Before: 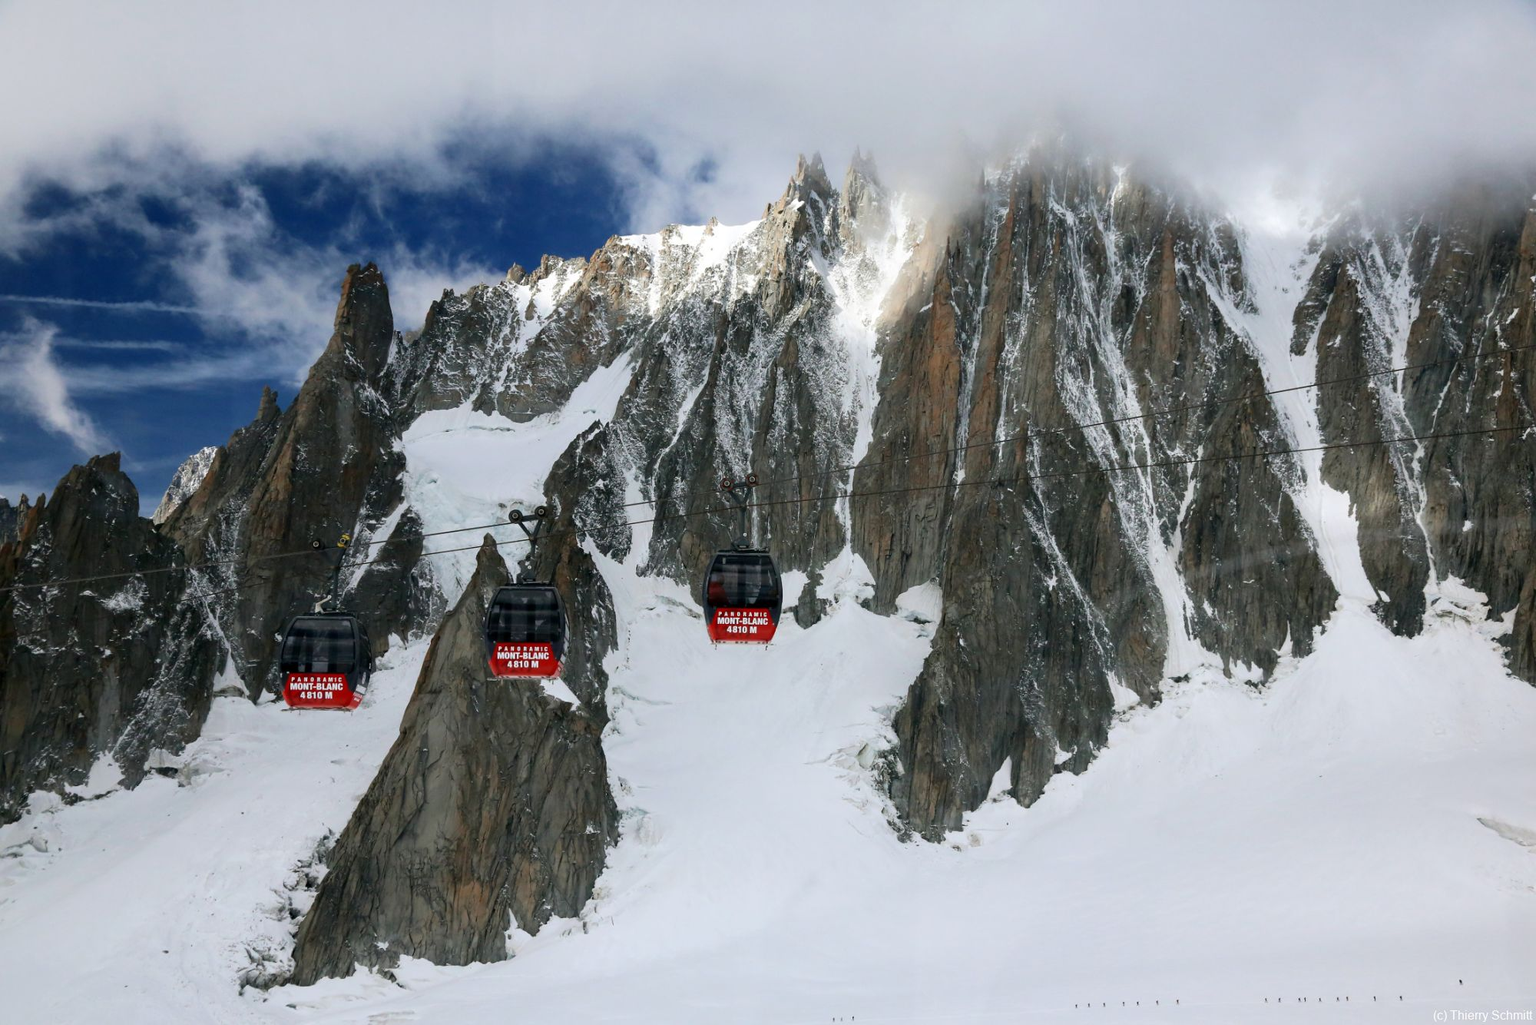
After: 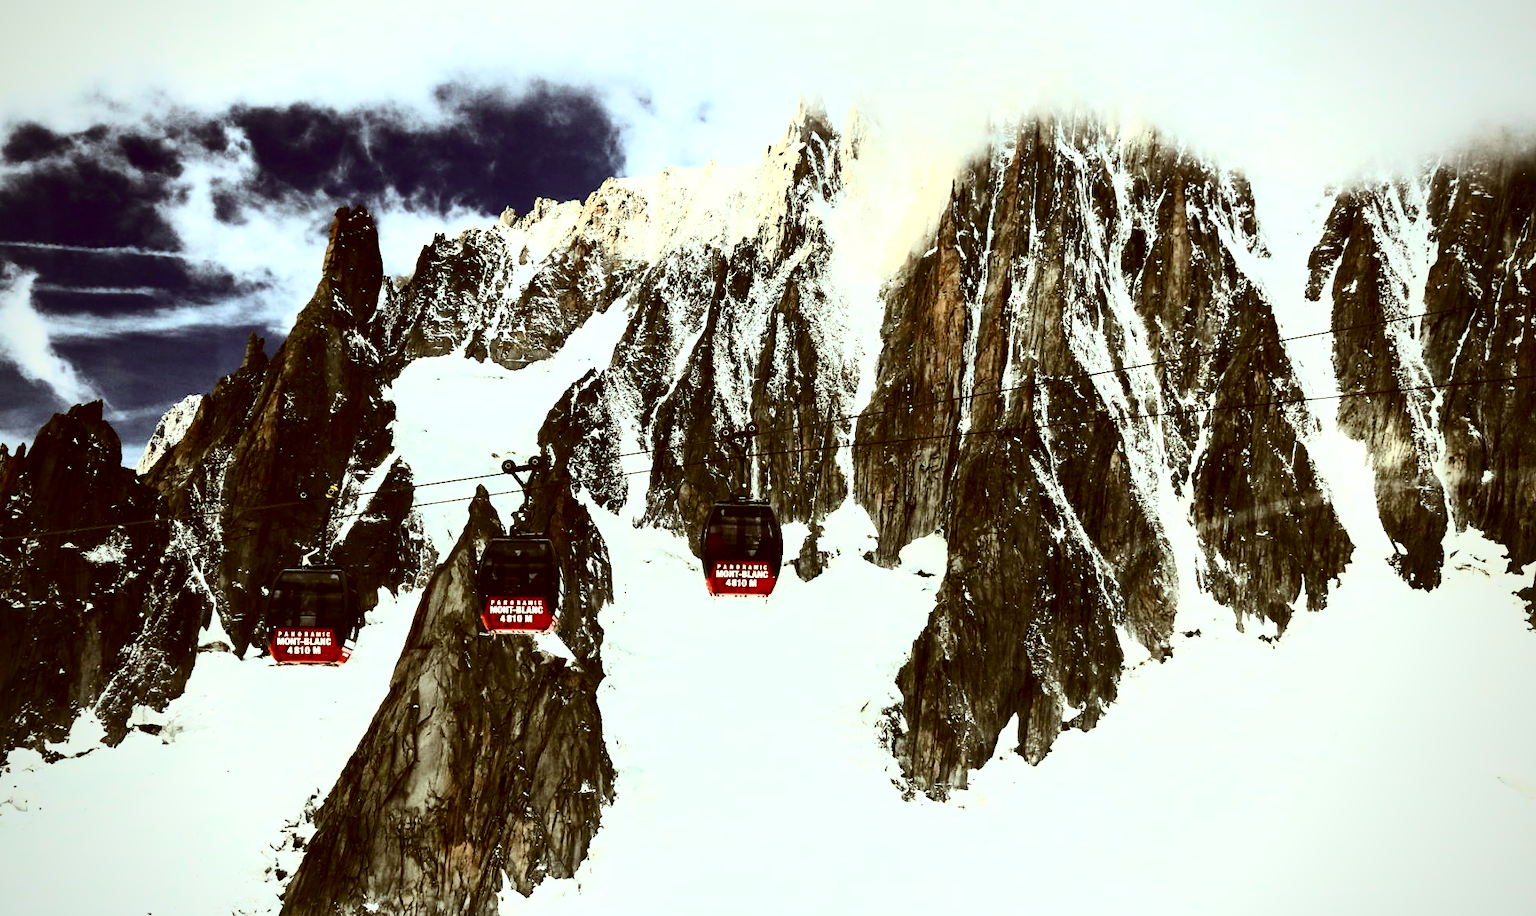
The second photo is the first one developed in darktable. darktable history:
local contrast: mode bilateral grid, contrast 24, coarseness 60, detail 152%, midtone range 0.2
crop: left 1.354%, top 6.146%, right 1.307%, bottom 6.767%
color correction: highlights a* -6.09, highlights b* 9.1, shadows a* 10.53, shadows b* 23.51
exposure: black level correction 0, exposure 0.499 EV, compensate exposure bias true, compensate highlight preservation false
contrast brightness saturation: contrast 0.948, brightness 0.194
vignetting: fall-off radius 63.94%, saturation 0.002
